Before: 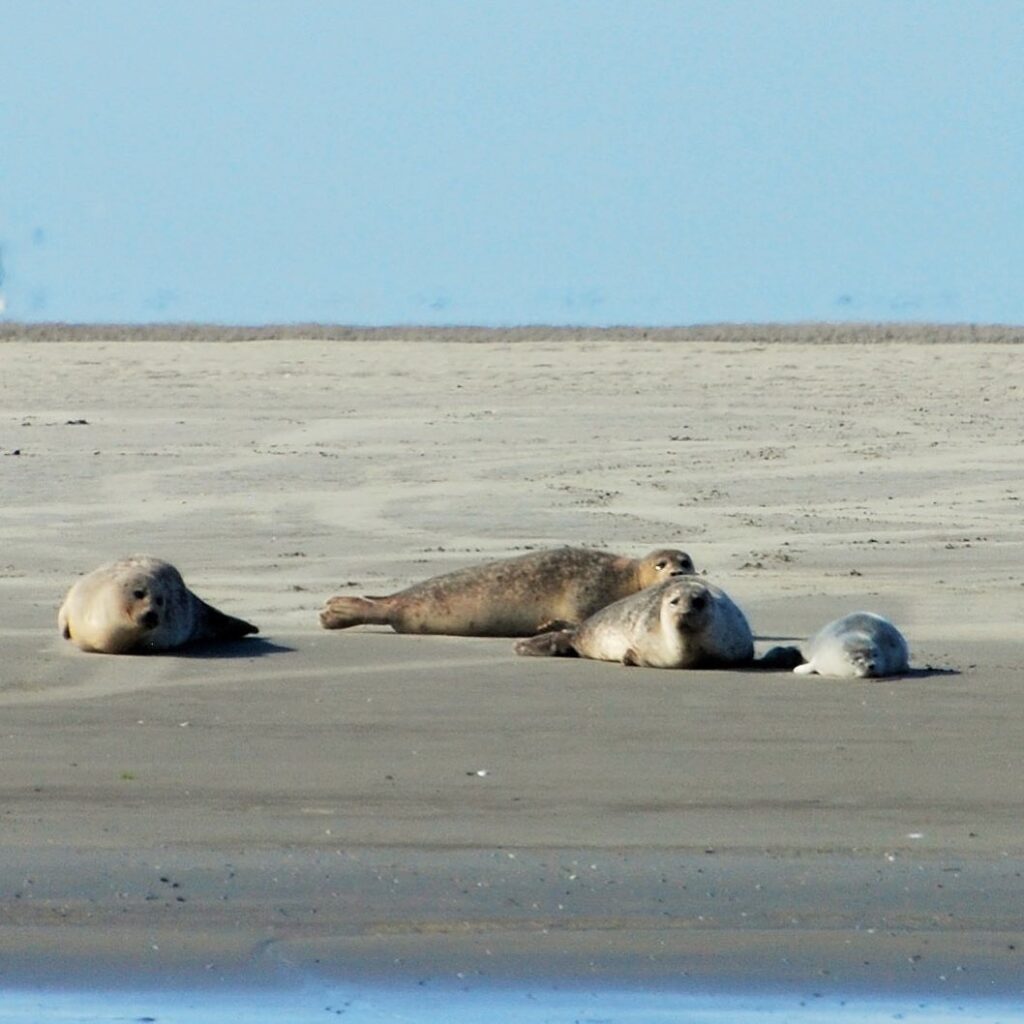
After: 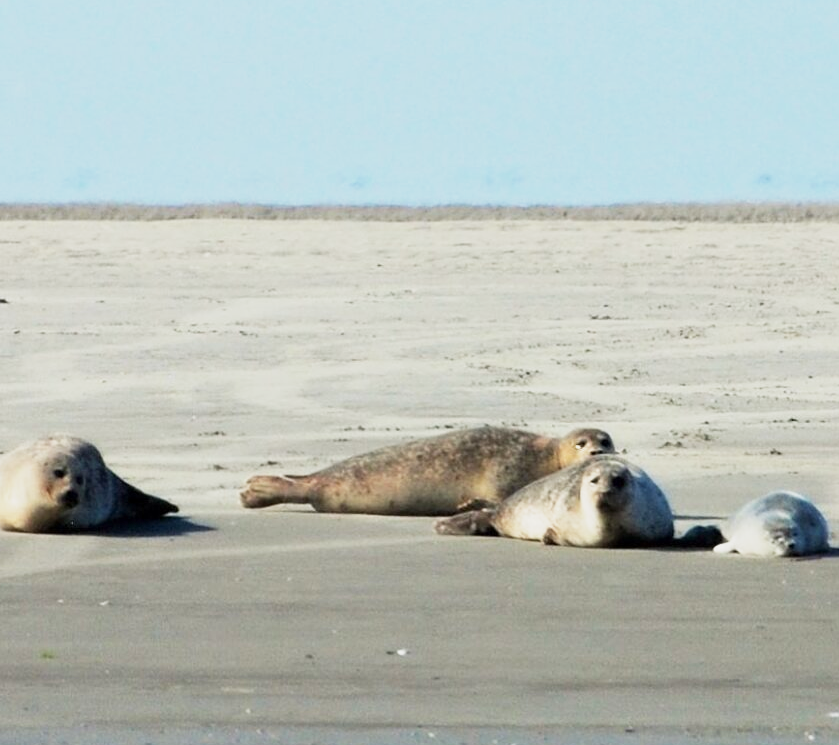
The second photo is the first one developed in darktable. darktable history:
base curve: curves: ch0 [(0, 0) (0.088, 0.125) (0.176, 0.251) (0.354, 0.501) (0.613, 0.749) (1, 0.877)], preserve colors none
crop: left 7.856%, top 11.836%, right 10.12%, bottom 15.387%
